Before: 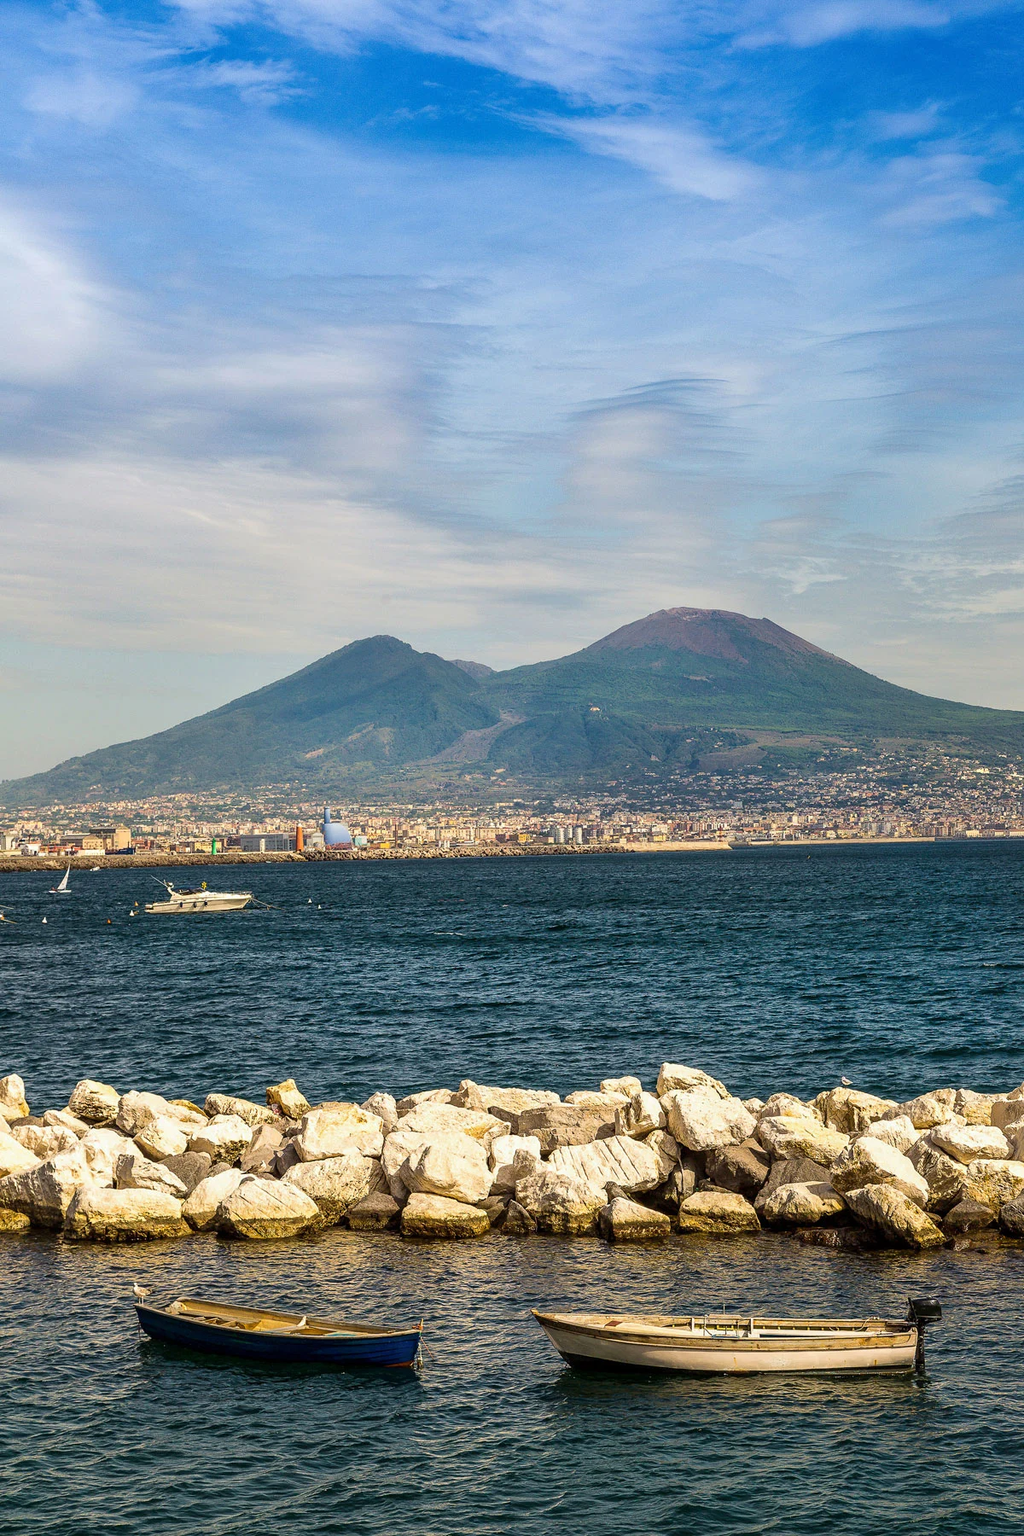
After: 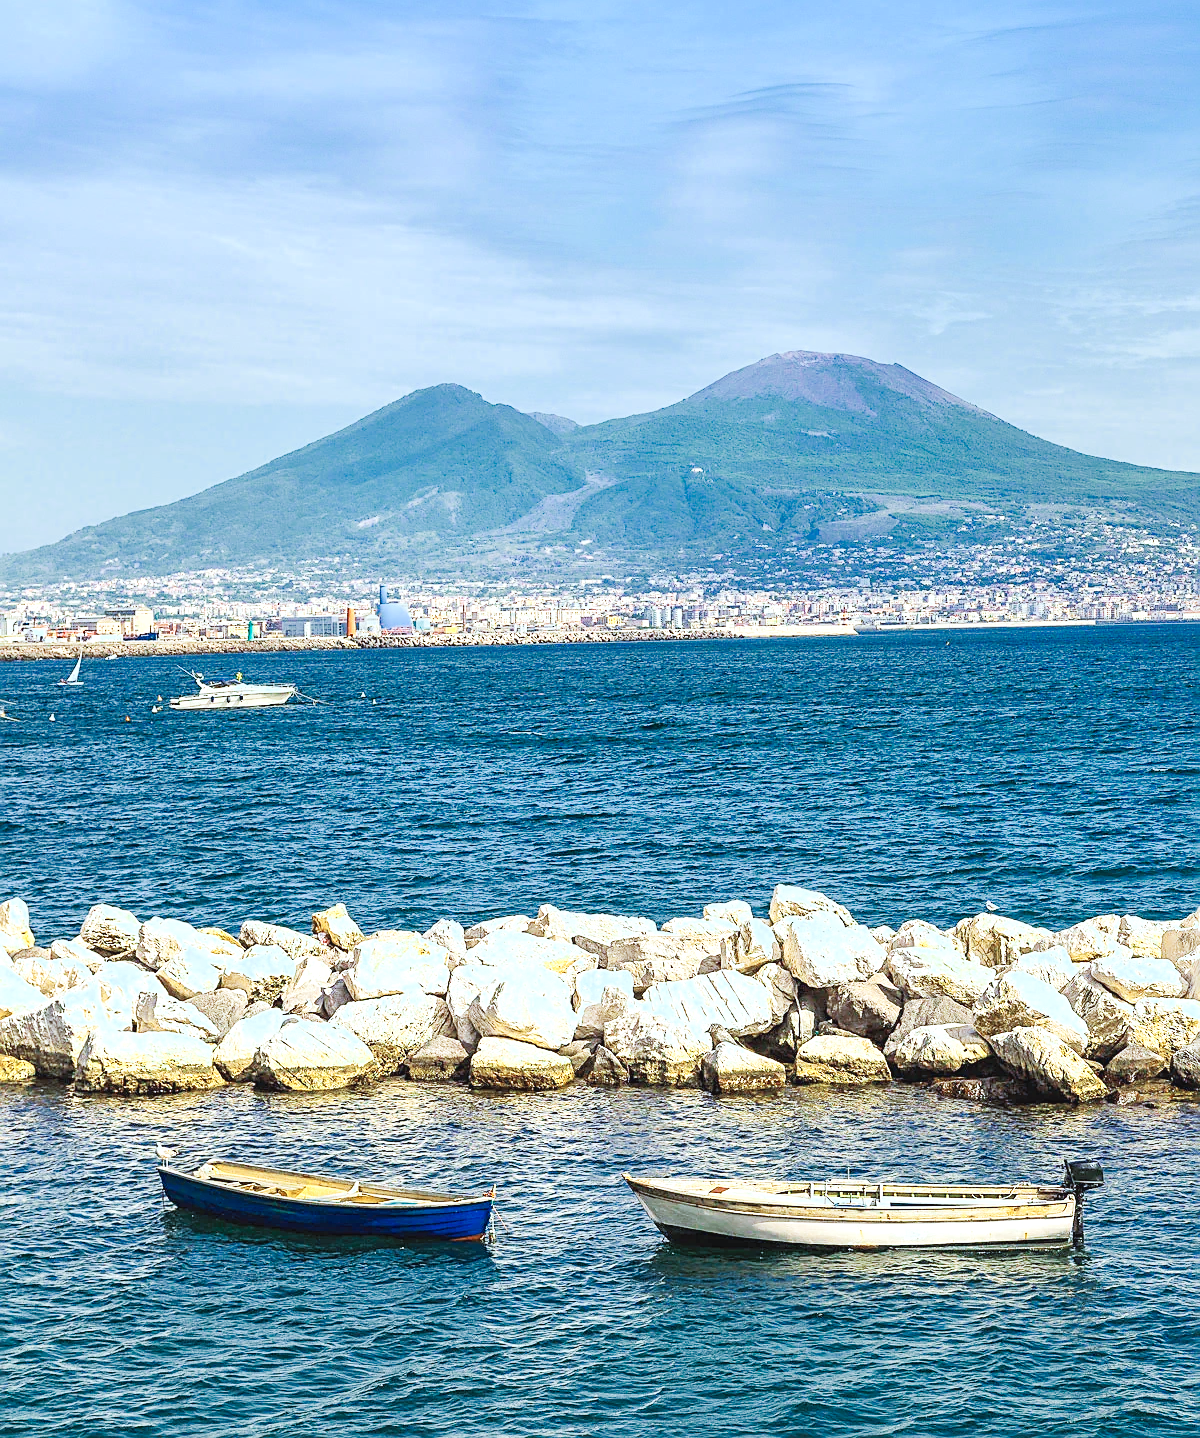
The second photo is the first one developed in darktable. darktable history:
contrast brightness saturation: contrast 0.069, brightness 0.171, saturation 0.401
tone curve: curves: ch0 [(0, 0.038) (0.193, 0.212) (0.461, 0.502) (0.634, 0.709) (0.852, 0.89) (1, 0.967)]; ch1 [(0, 0) (0.35, 0.356) (0.45, 0.453) (0.504, 0.503) (0.532, 0.524) (0.558, 0.555) (0.735, 0.762) (1, 1)]; ch2 [(0, 0) (0.281, 0.266) (0.456, 0.469) (0.5, 0.5) (0.533, 0.545) (0.606, 0.598) (0.646, 0.654) (1, 1)], preserve colors none
color calibration: x 0.396, y 0.386, temperature 3645.88 K
crop and rotate: top 20.059%
exposure: black level correction 0, exposure 1.277 EV, compensate exposure bias true, compensate highlight preservation false
sharpen: on, module defaults
color zones: curves: ch0 [(0, 0.5) (0.125, 0.4) (0.25, 0.5) (0.375, 0.4) (0.5, 0.4) (0.625, 0.35) (0.75, 0.35) (0.875, 0.5)]; ch1 [(0, 0.35) (0.125, 0.45) (0.25, 0.35) (0.375, 0.35) (0.5, 0.35) (0.625, 0.35) (0.75, 0.45) (0.875, 0.35)]; ch2 [(0, 0.6) (0.125, 0.5) (0.25, 0.5) (0.375, 0.6) (0.5, 0.6) (0.625, 0.5) (0.75, 0.5) (0.875, 0.5)]
